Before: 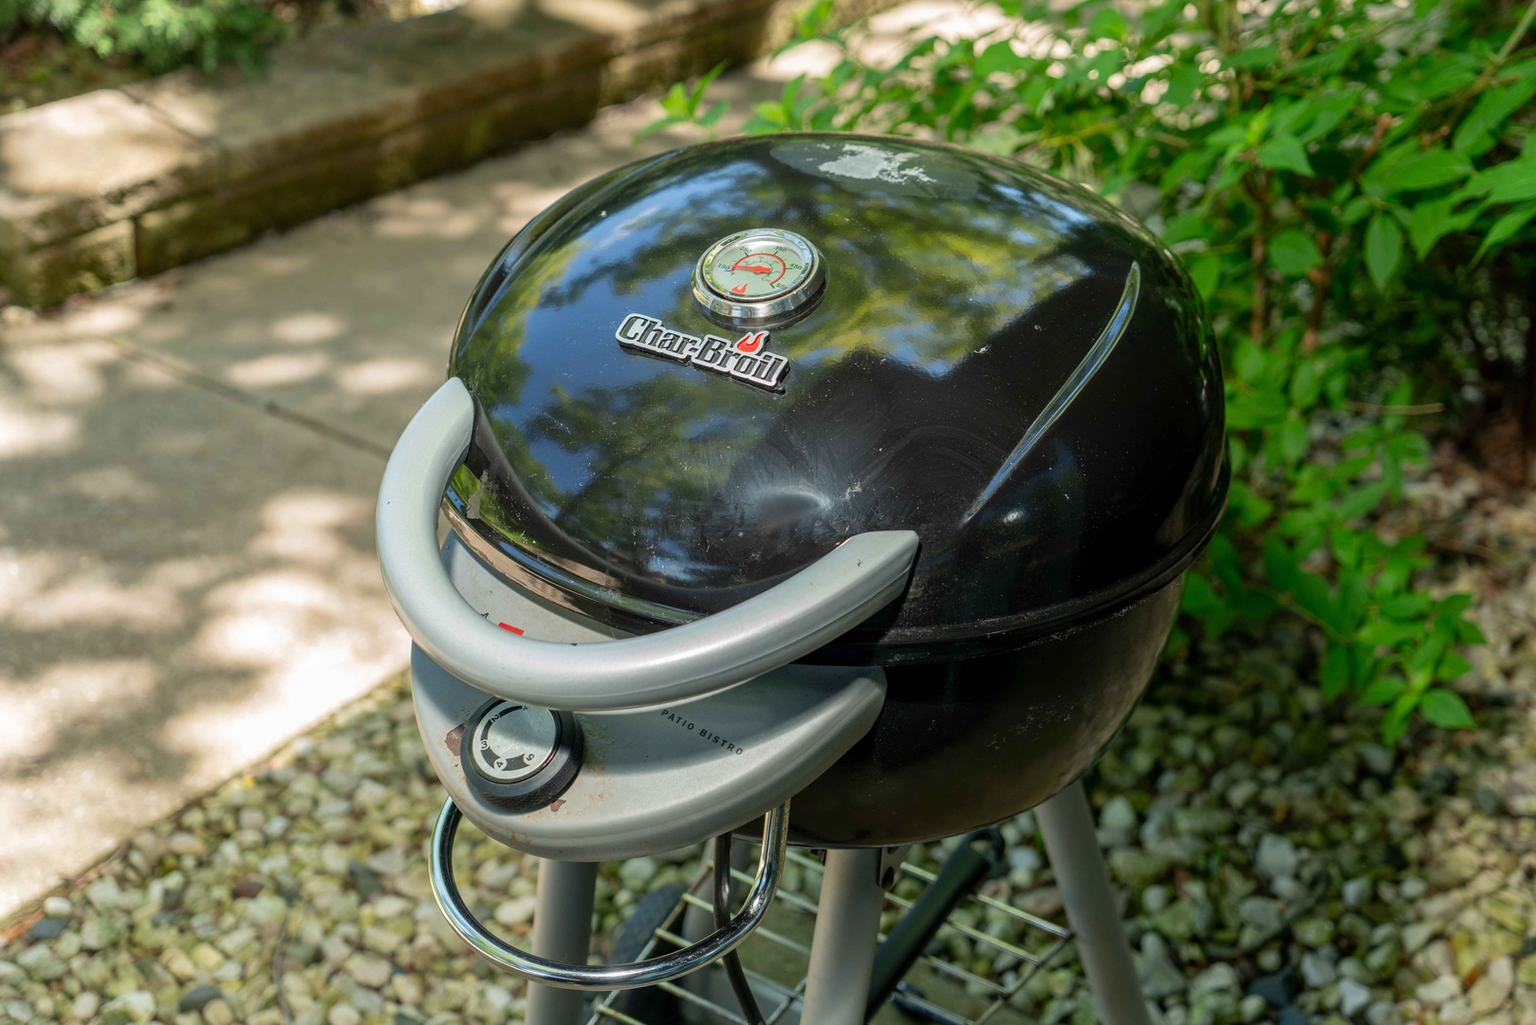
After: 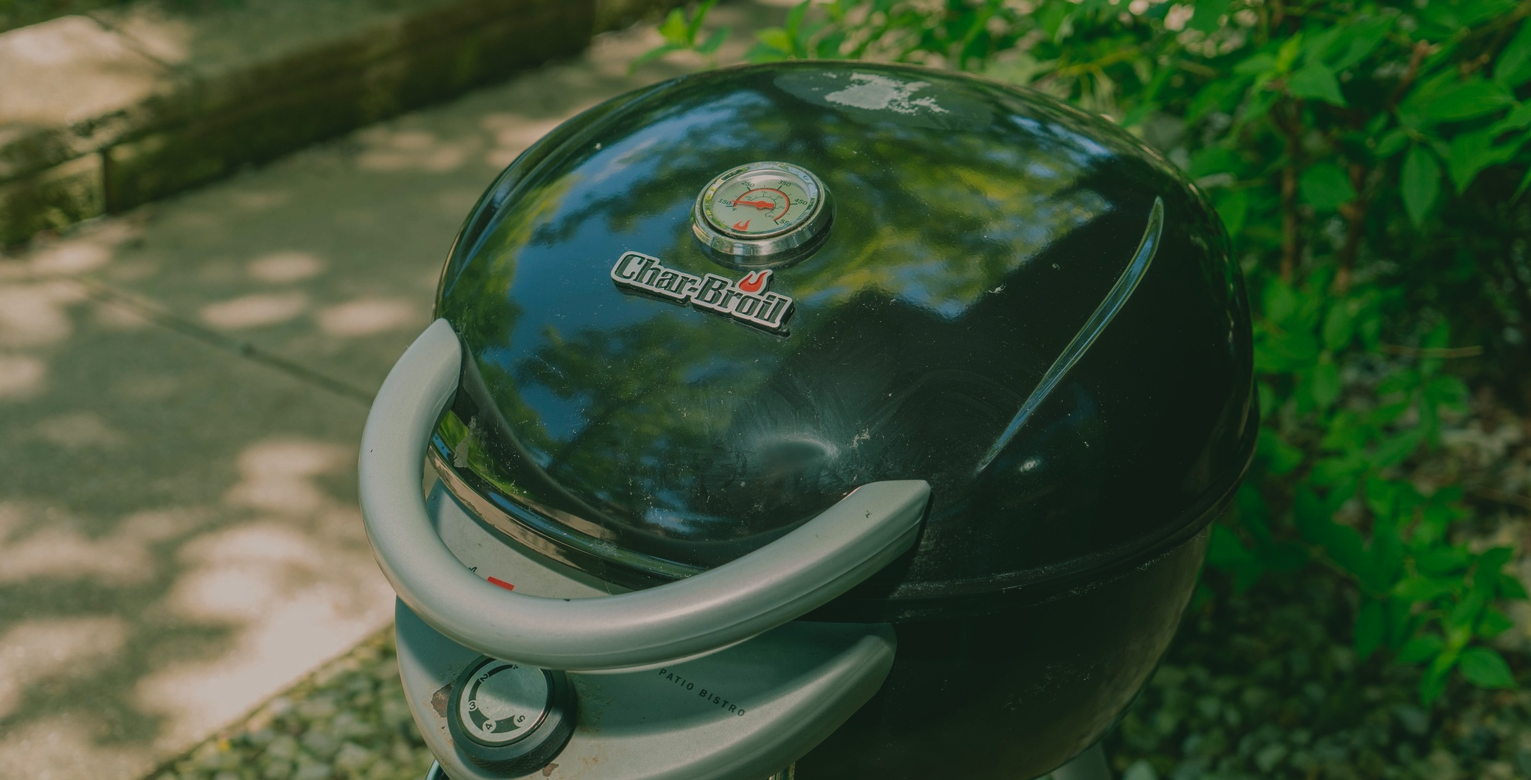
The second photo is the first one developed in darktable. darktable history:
color balance rgb: shadows lift › chroma 12.061%, shadows lift › hue 133.09°, highlights gain › chroma 2.842%, highlights gain › hue 60.92°, perceptual saturation grading › global saturation 0.552%, global vibrance 20%
crop: left 2.399%, top 7.366%, right 2.998%, bottom 20.365%
exposure: black level correction -0.018, exposure -1.025 EV, compensate highlight preservation false
